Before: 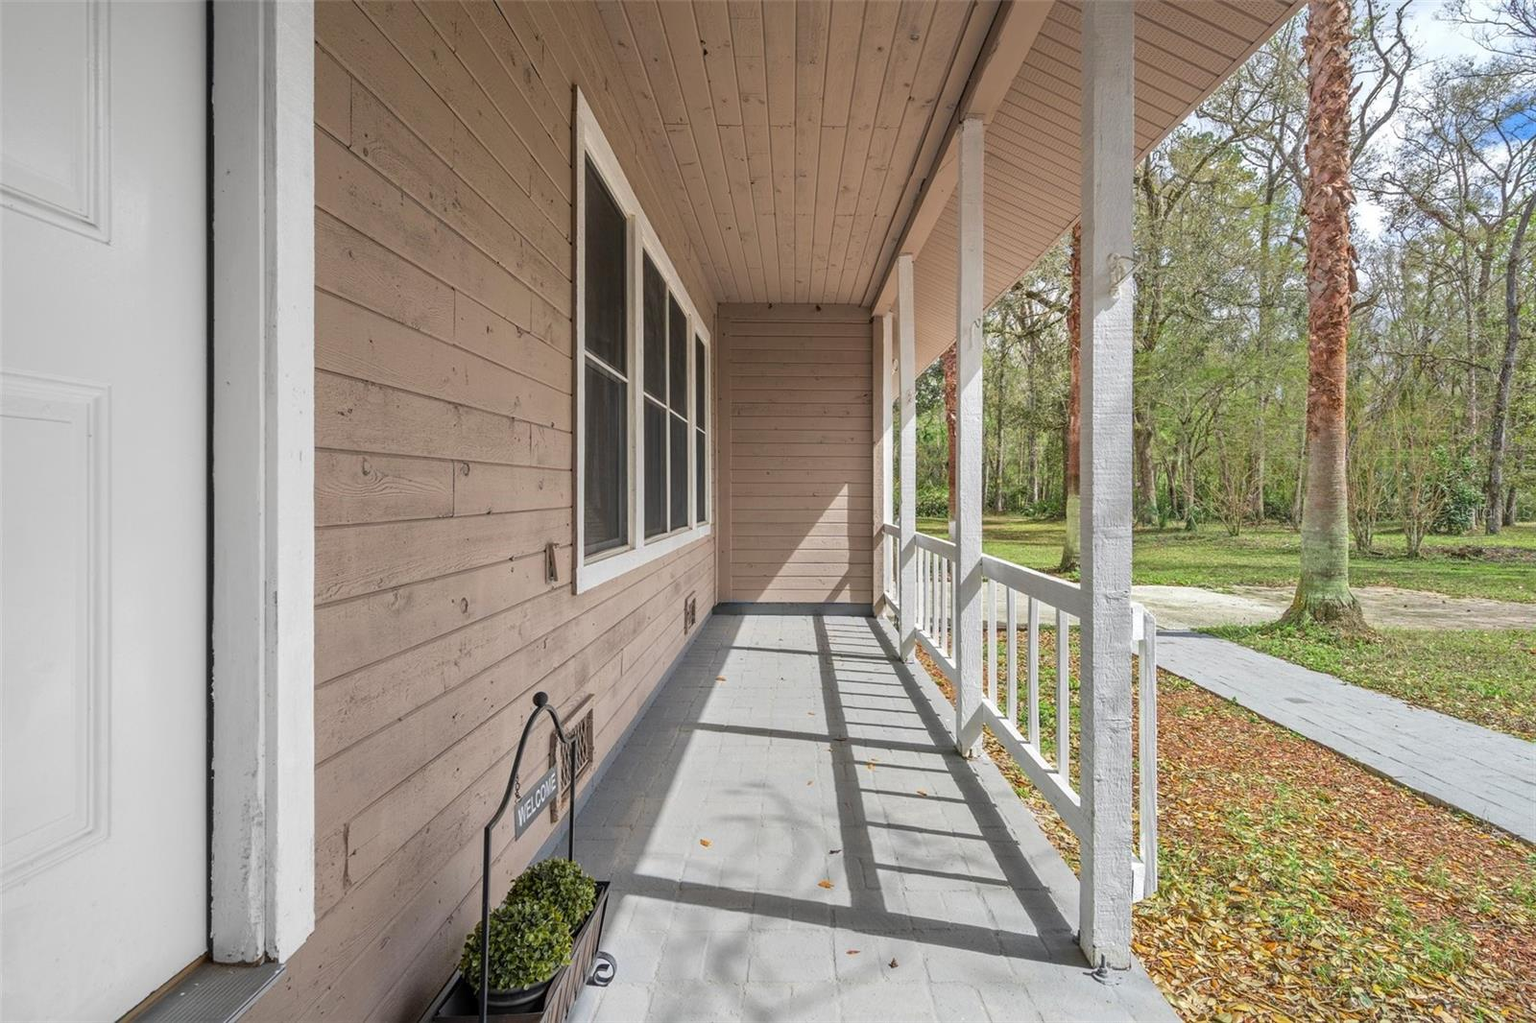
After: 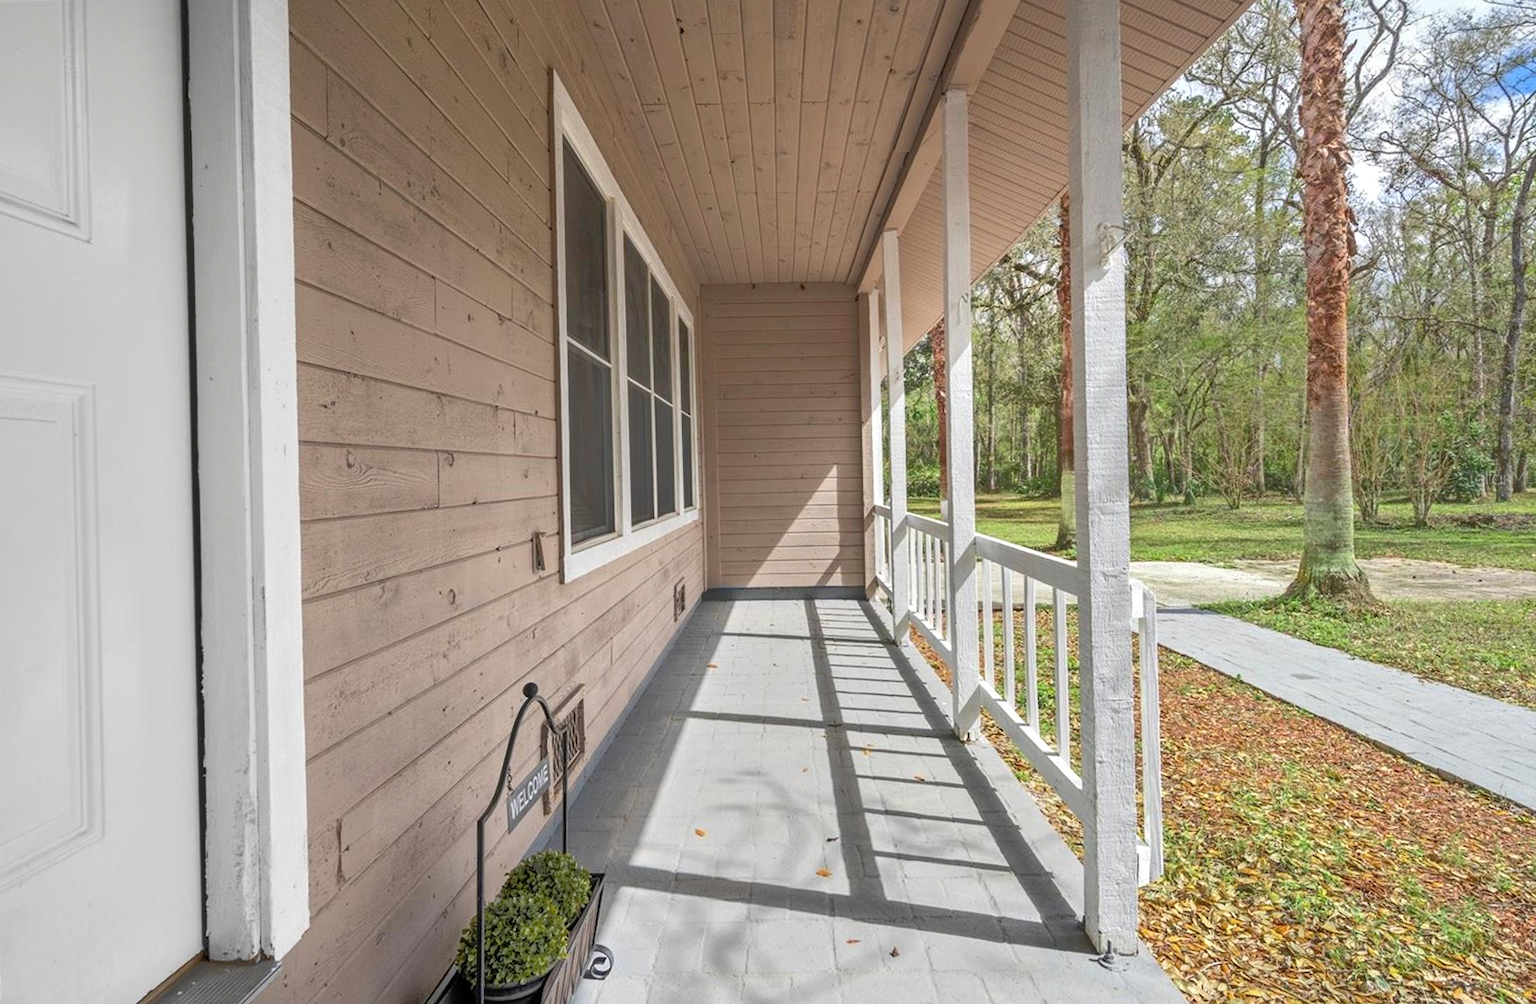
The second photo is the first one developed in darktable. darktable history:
tone equalizer: -8 EV -0.528 EV, -7 EV -0.319 EV, -6 EV -0.083 EV, -5 EV 0.413 EV, -4 EV 0.985 EV, -3 EV 0.791 EV, -2 EV -0.01 EV, -1 EV 0.14 EV, +0 EV -0.012 EV, smoothing 1
rotate and perspective: rotation -1.32°, lens shift (horizontal) -0.031, crop left 0.015, crop right 0.985, crop top 0.047, crop bottom 0.982
